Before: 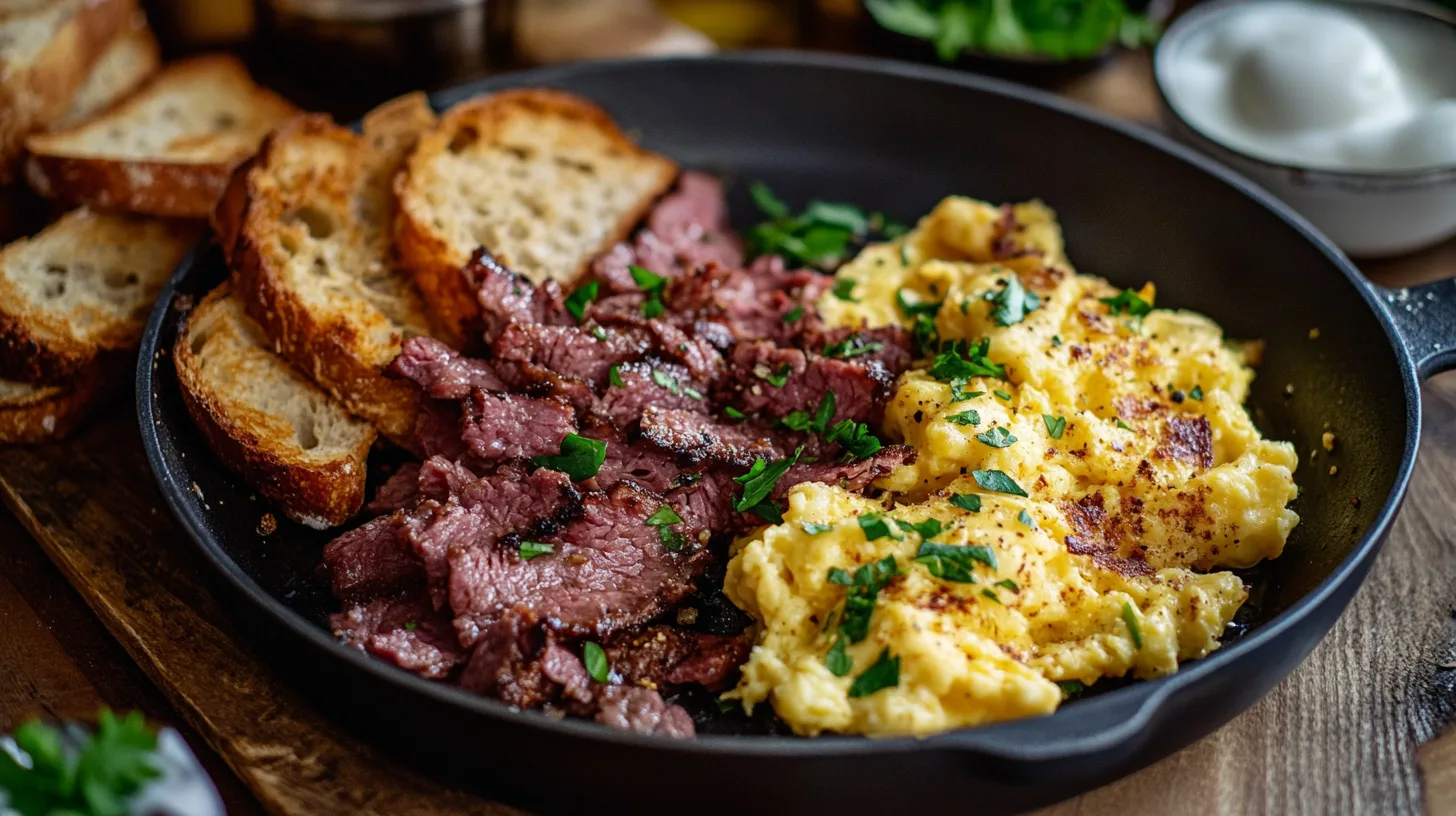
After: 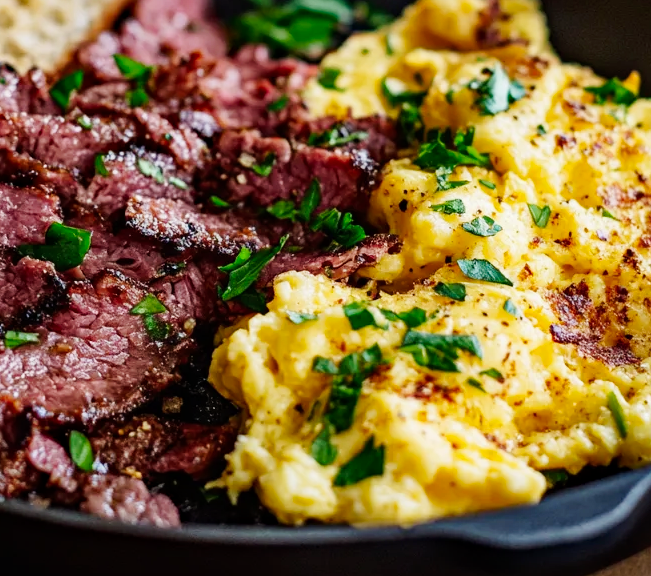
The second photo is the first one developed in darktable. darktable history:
tone curve: curves: ch0 [(0, 0) (0.071, 0.047) (0.266, 0.26) (0.491, 0.552) (0.753, 0.818) (1, 0.983)]; ch1 [(0, 0) (0.346, 0.307) (0.408, 0.369) (0.463, 0.443) (0.482, 0.493) (0.502, 0.5) (0.517, 0.518) (0.546, 0.576) (0.588, 0.643) (0.651, 0.709) (1, 1)]; ch2 [(0, 0) (0.346, 0.34) (0.434, 0.46) (0.485, 0.494) (0.5, 0.494) (0.517, 0.503) (0.535, 0.545) (0.583, 0.634) (0.625, 0.686) (1, 1)], preserve colors none
haze removal: adaptive false
crop: left 35.439%, top 25.923%, right 19.838%, bottom 3.378%
